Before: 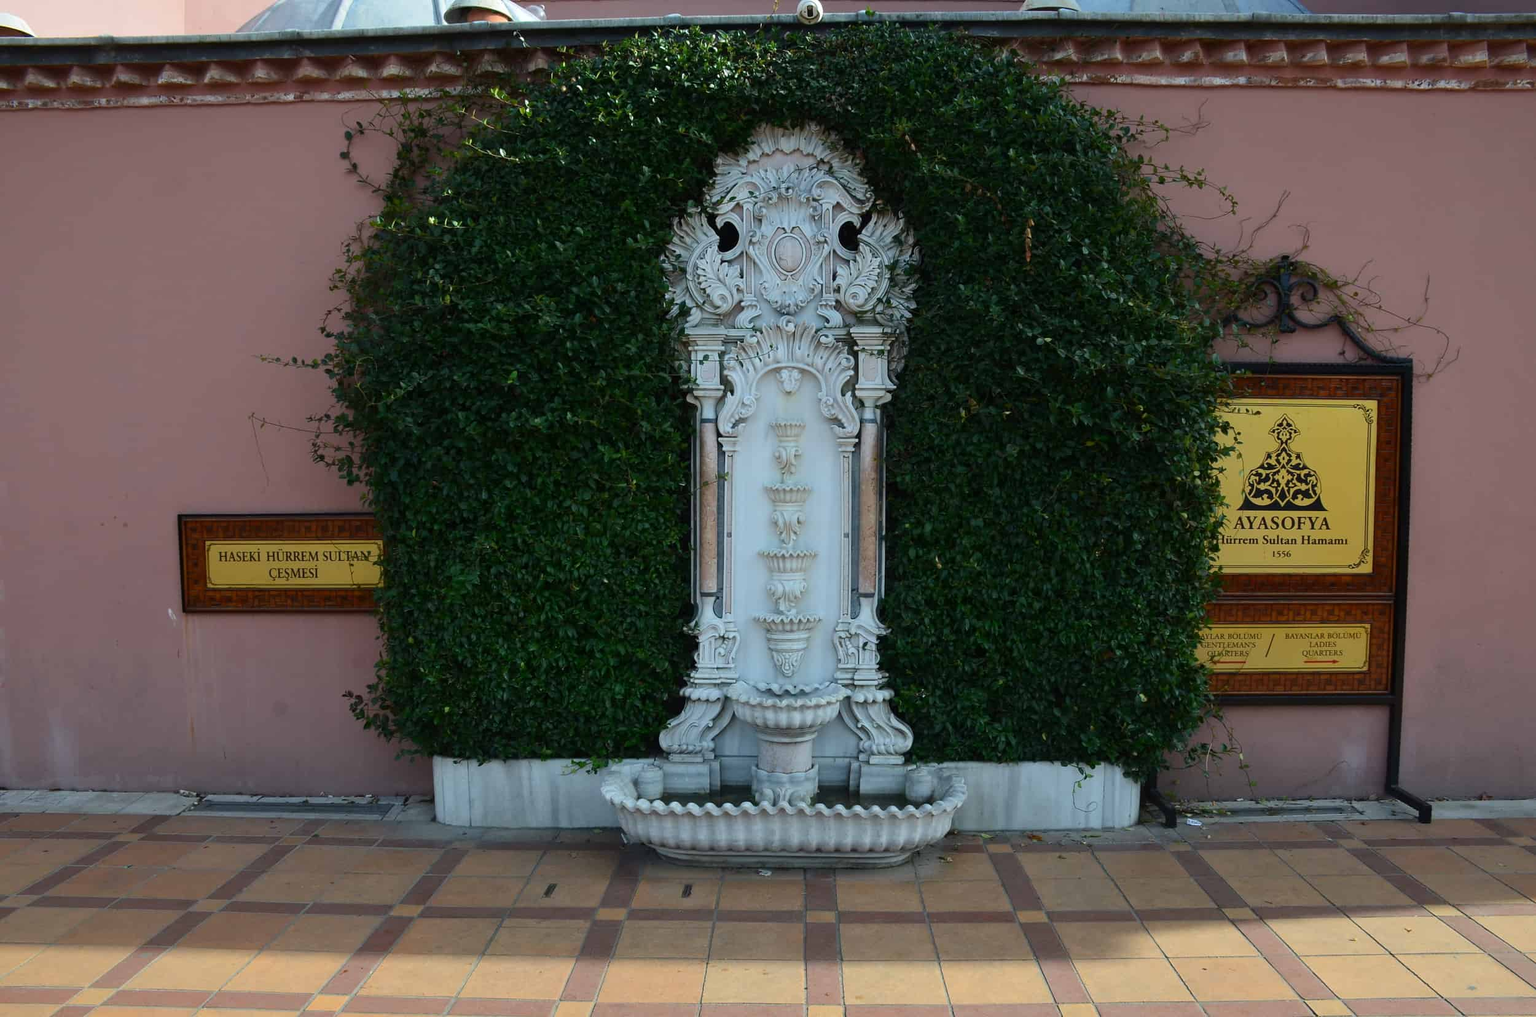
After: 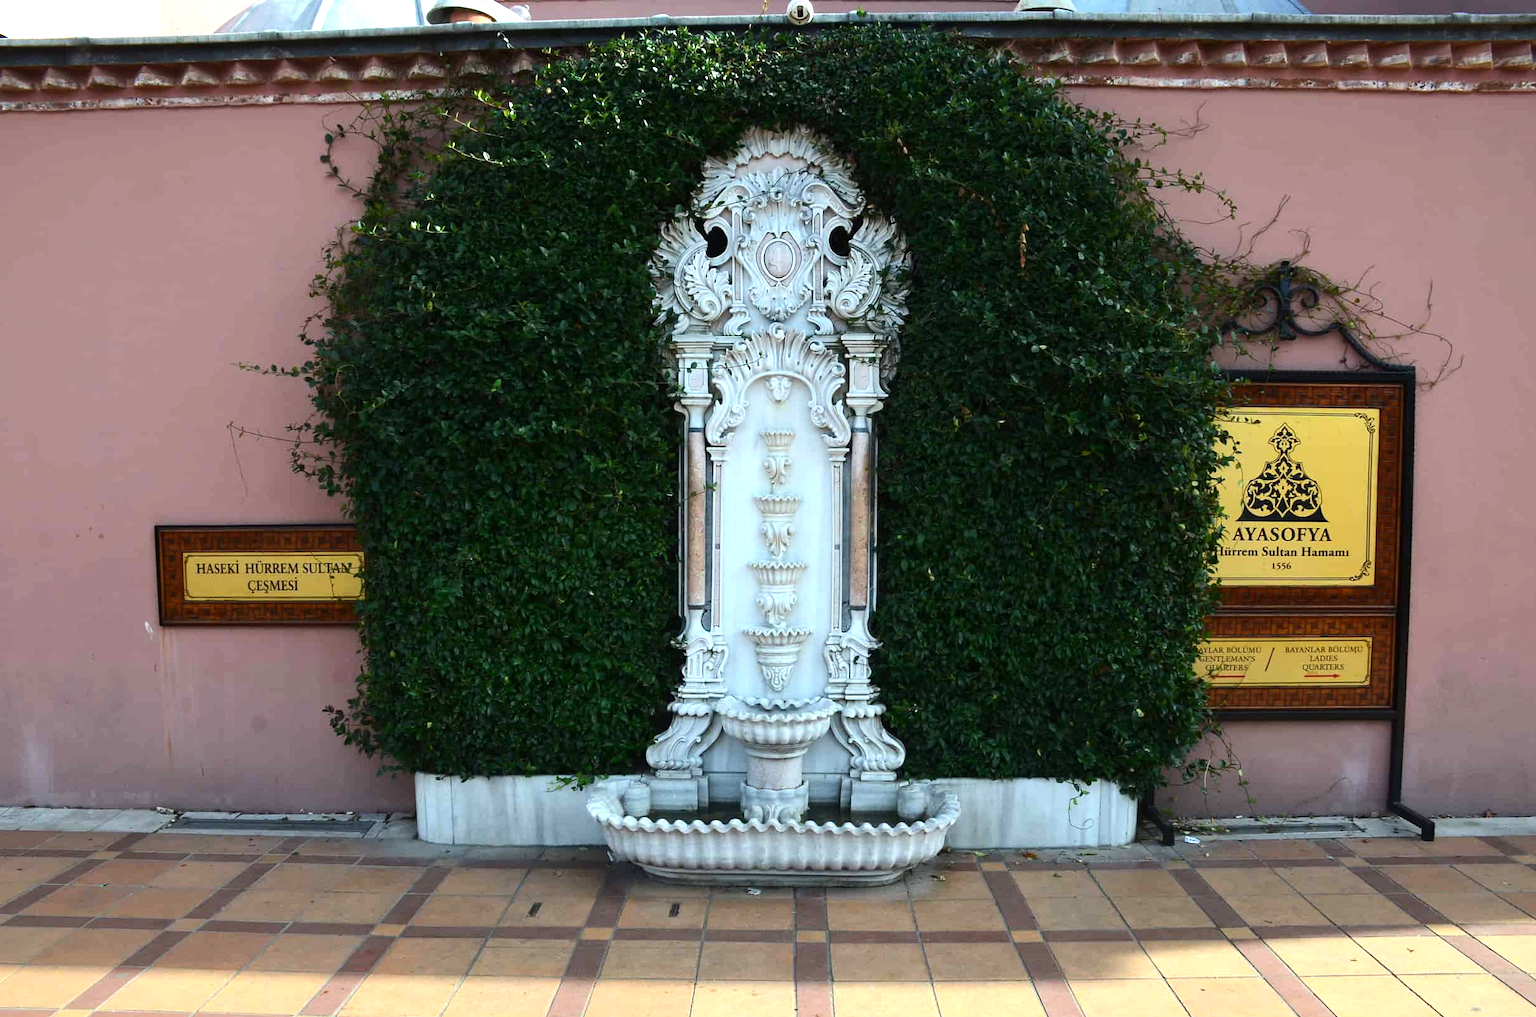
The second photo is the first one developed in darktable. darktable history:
exposure: exposure 0.6 EV, compensate highlight preservation false
tone equalizer: -8 EV -0.417 EV, -7 EV -0.389 EV, -6 EV -0.333 EV, -5 EV -0.222 EV, -3 EV 0.222 EV, -2 EV 0.333 EV, -1 EV 0.389 EV, +0 EV 0.417 EV, edges refinement/feathering 500, mask exposure compensation -1.57 EV, preserve details no
crop: left 1.743%, right 0.268%, bottom 2.011%
